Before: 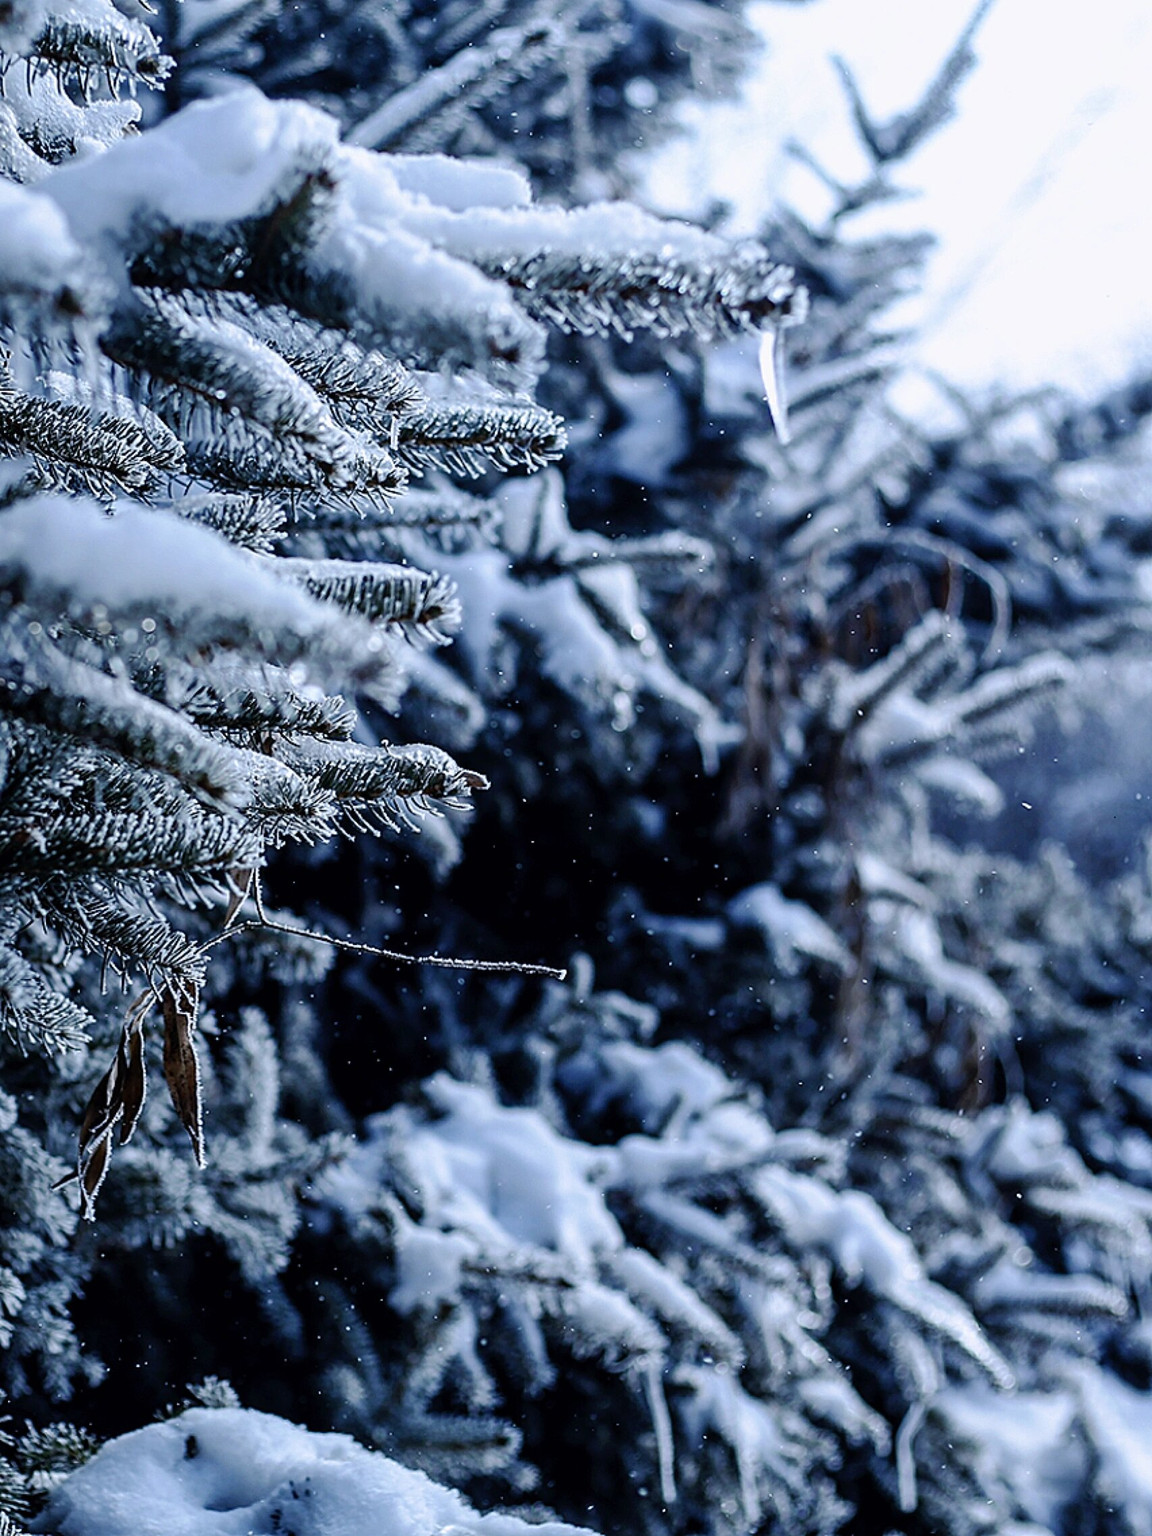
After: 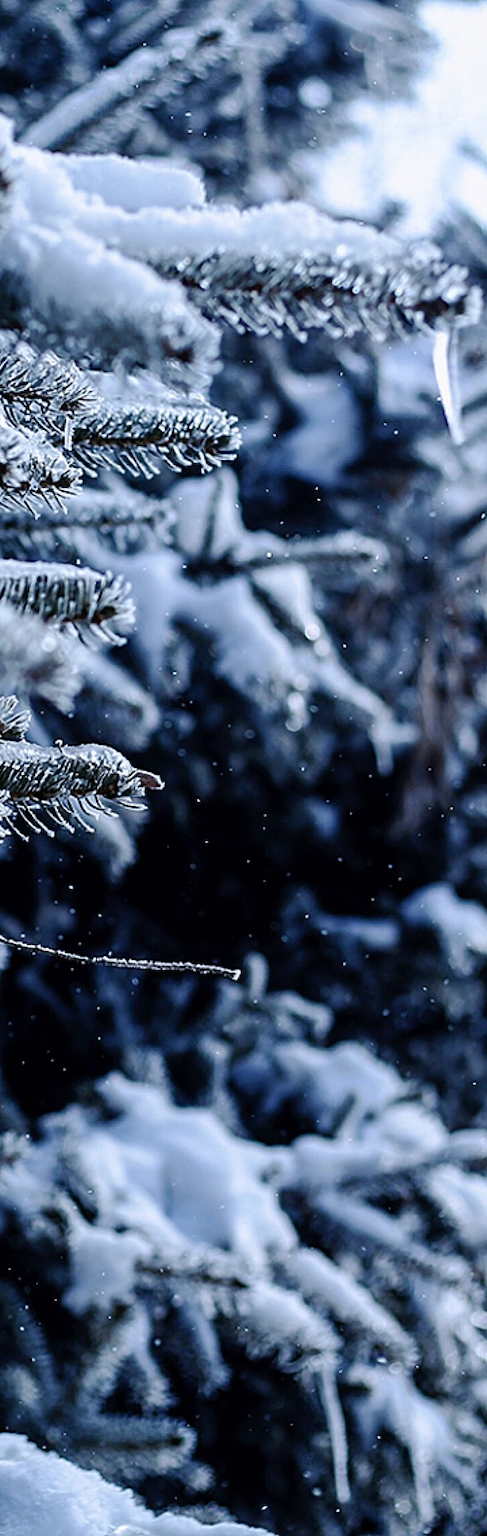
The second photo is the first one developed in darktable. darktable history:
crop: left 28.317%, right 29.332%
